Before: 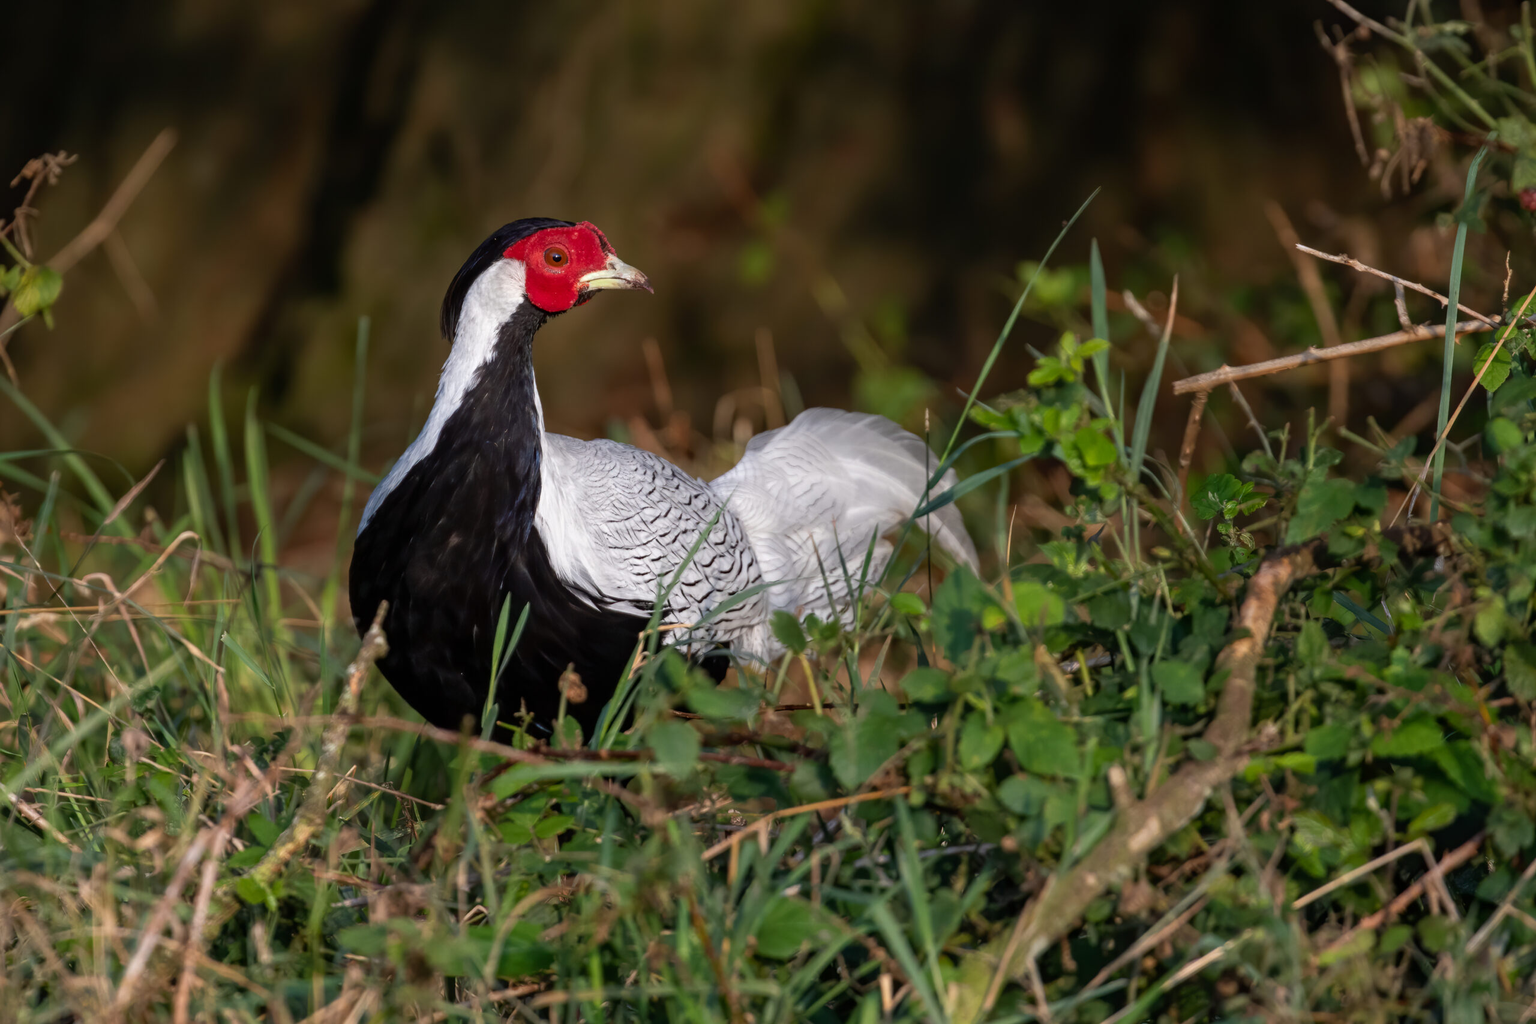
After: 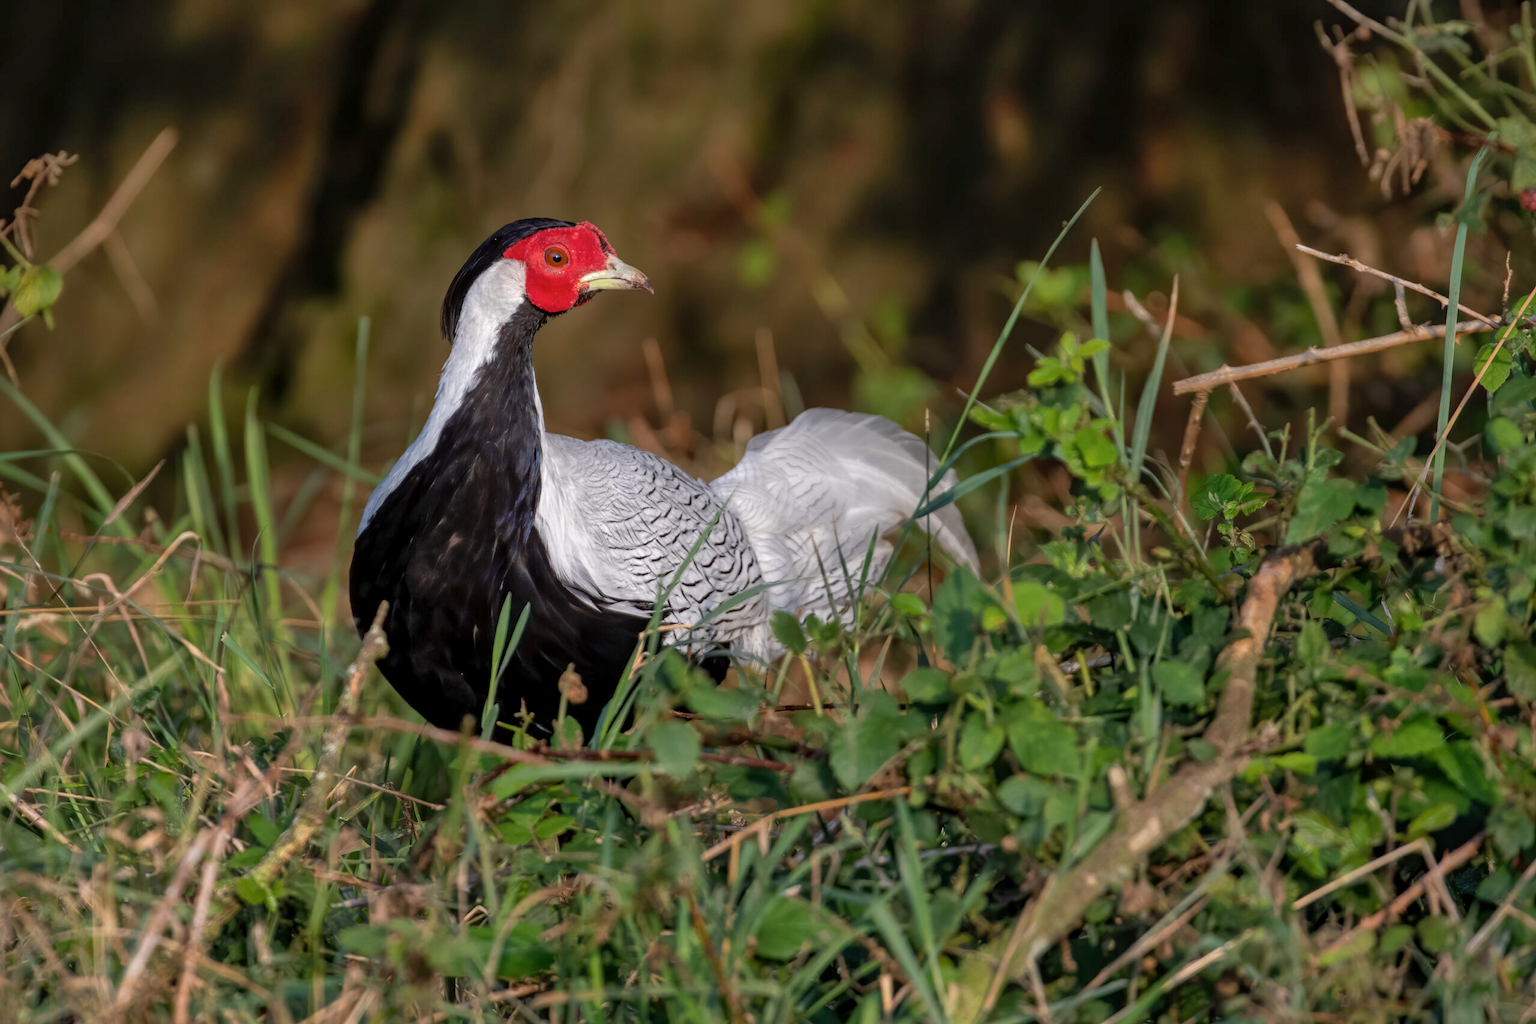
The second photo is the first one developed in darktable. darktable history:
shadows and highlights: on, module defaults
local contrast: highlights 100%, shadows 100%, detail 120%, midtone range 0.2
